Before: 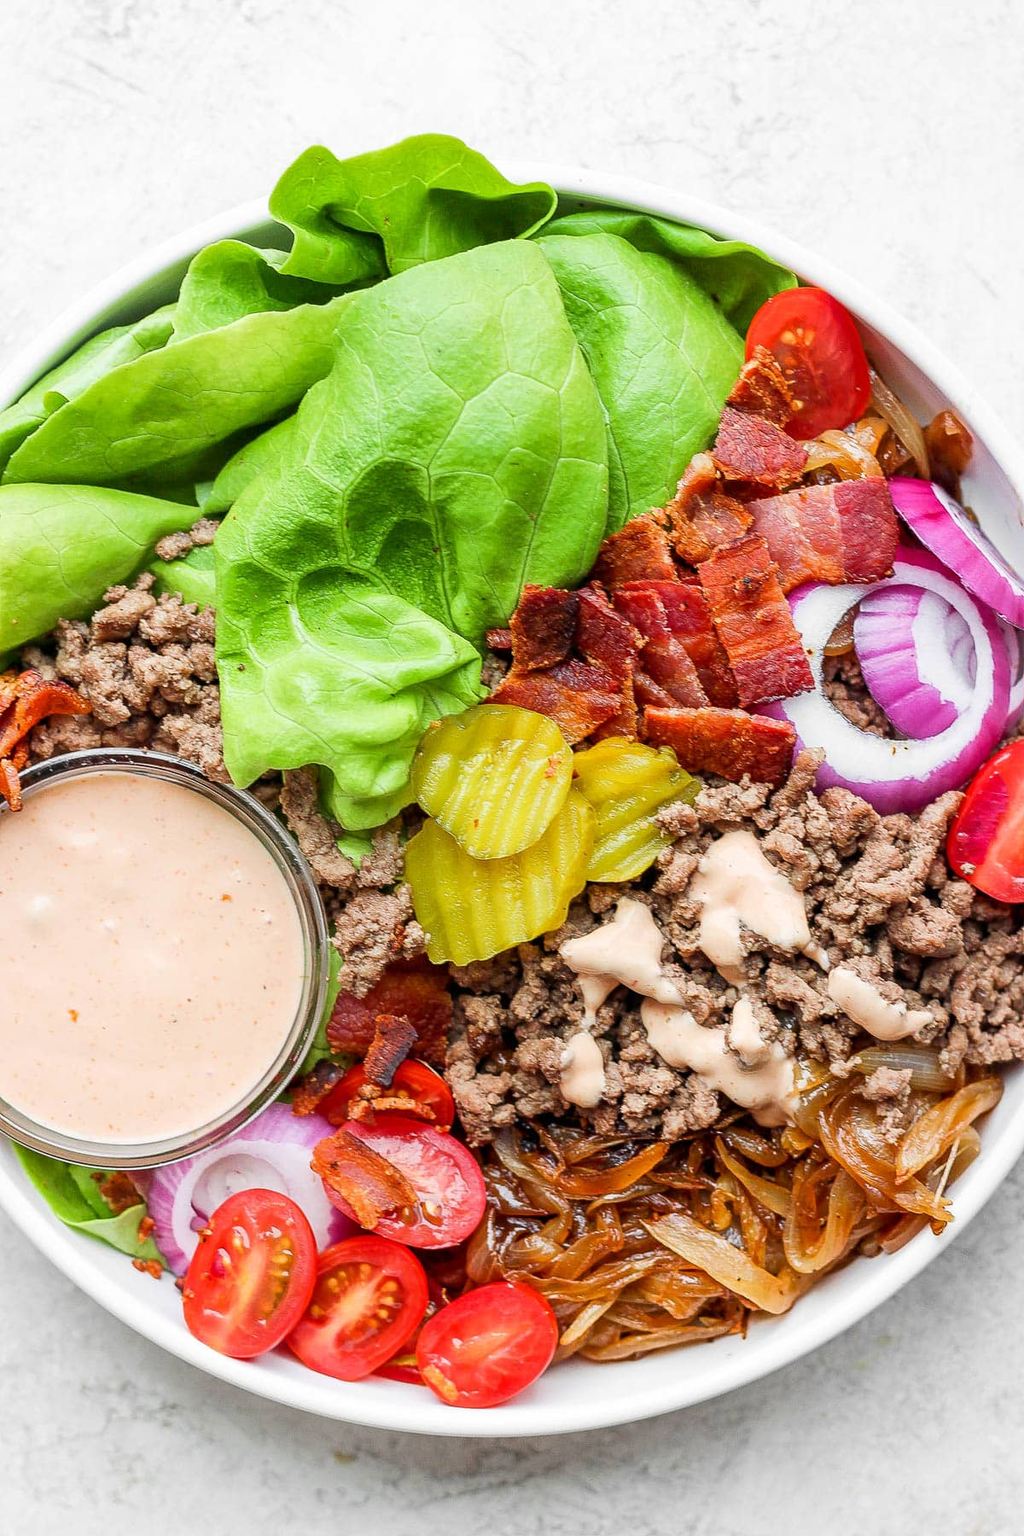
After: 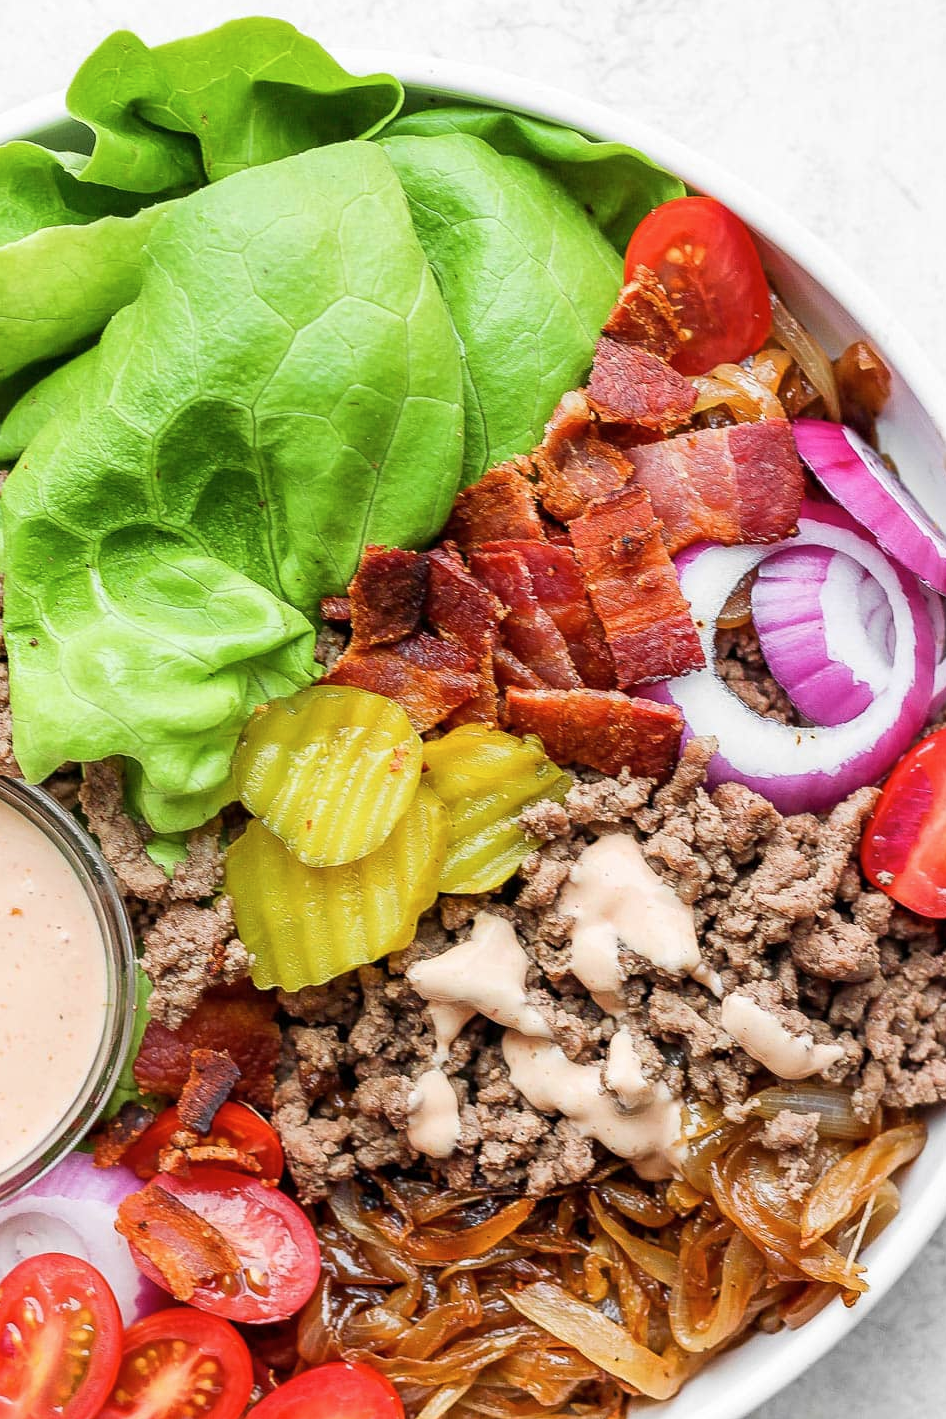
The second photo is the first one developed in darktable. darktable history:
crop and rotate: left 20.829%, top 7.816%, right 0.326%, bottom 13.311%
contrast brightness saturation: saturation -0.057
